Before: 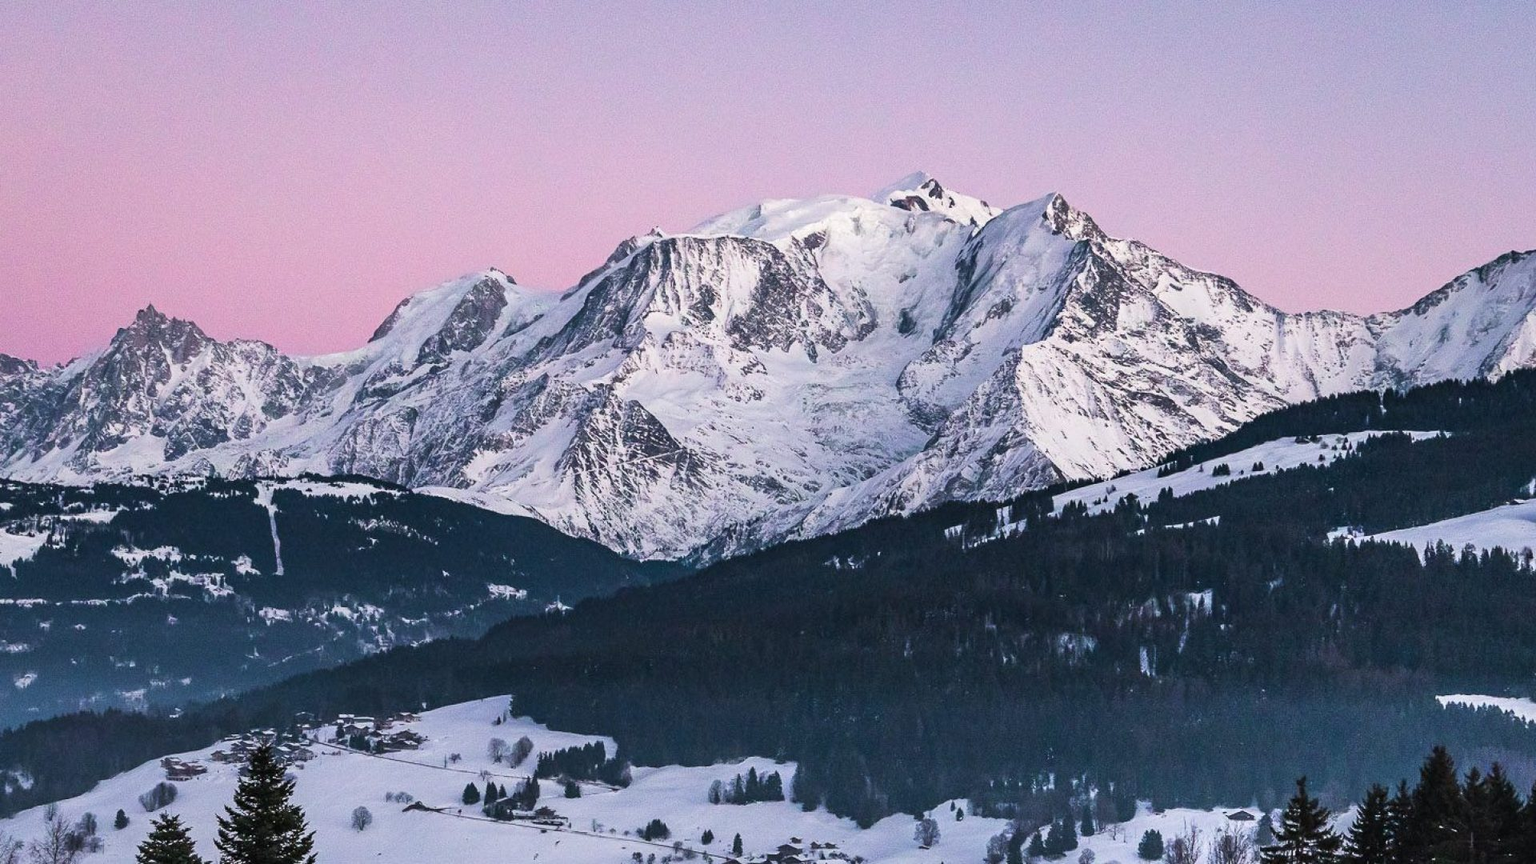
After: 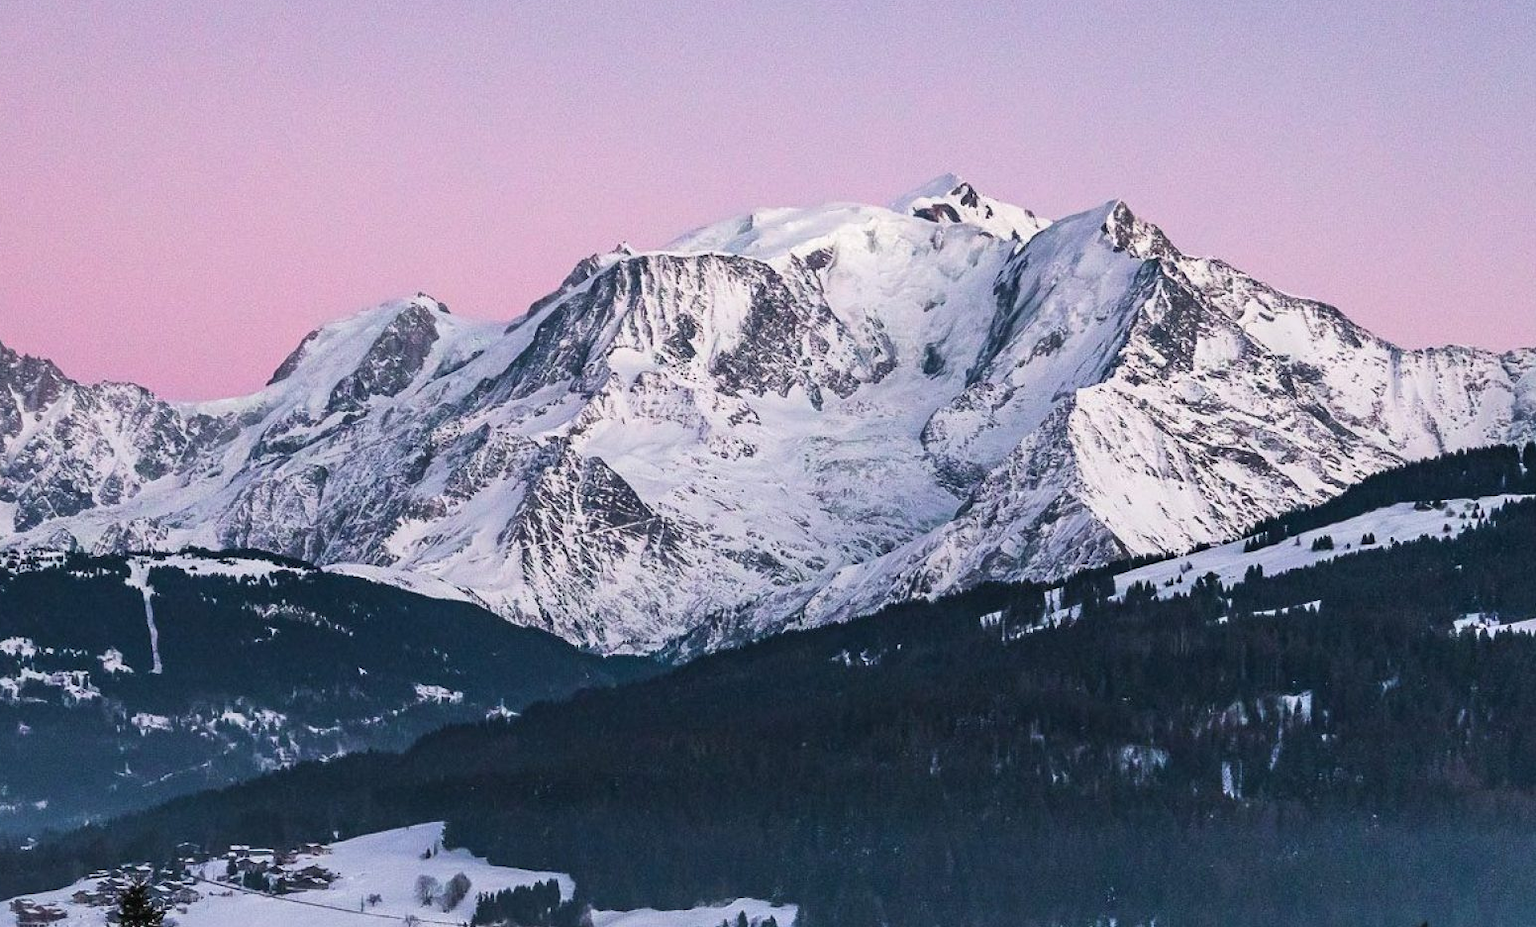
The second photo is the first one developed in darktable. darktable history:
crop: left 9.994%, top 3.62%, right 9.21%, bottom 9.534%
